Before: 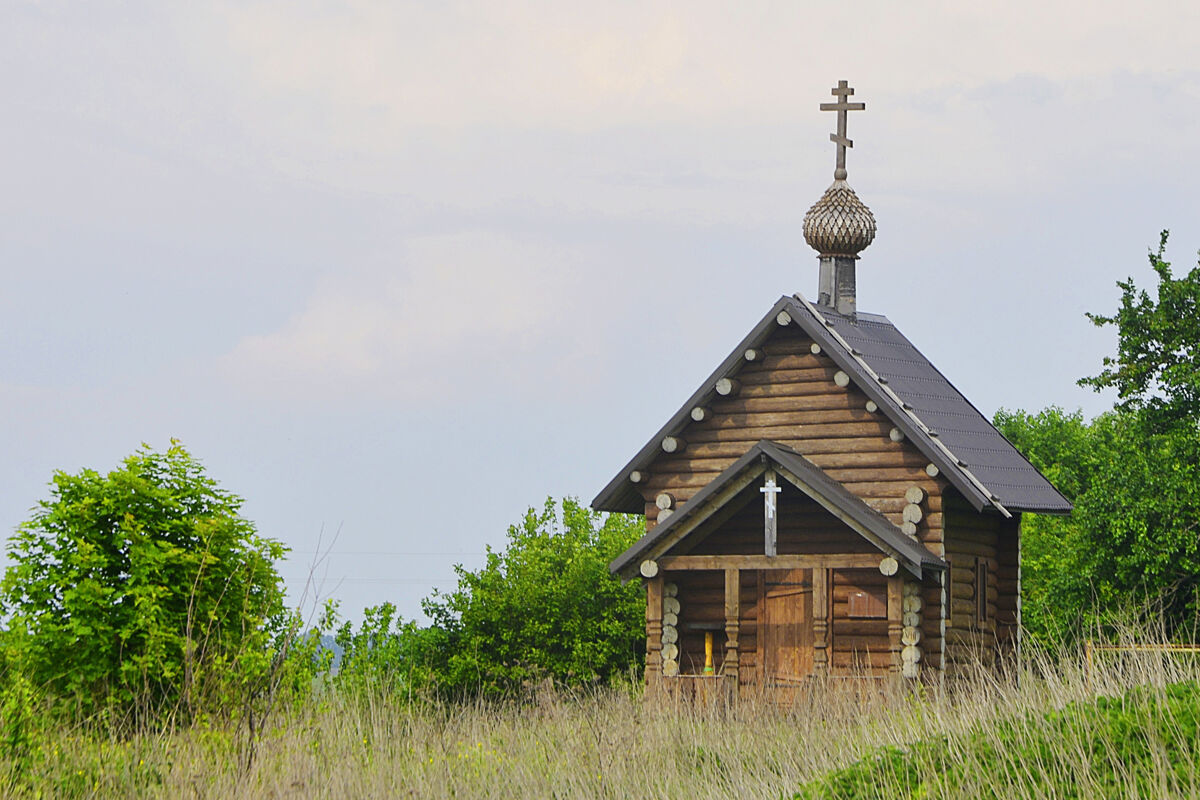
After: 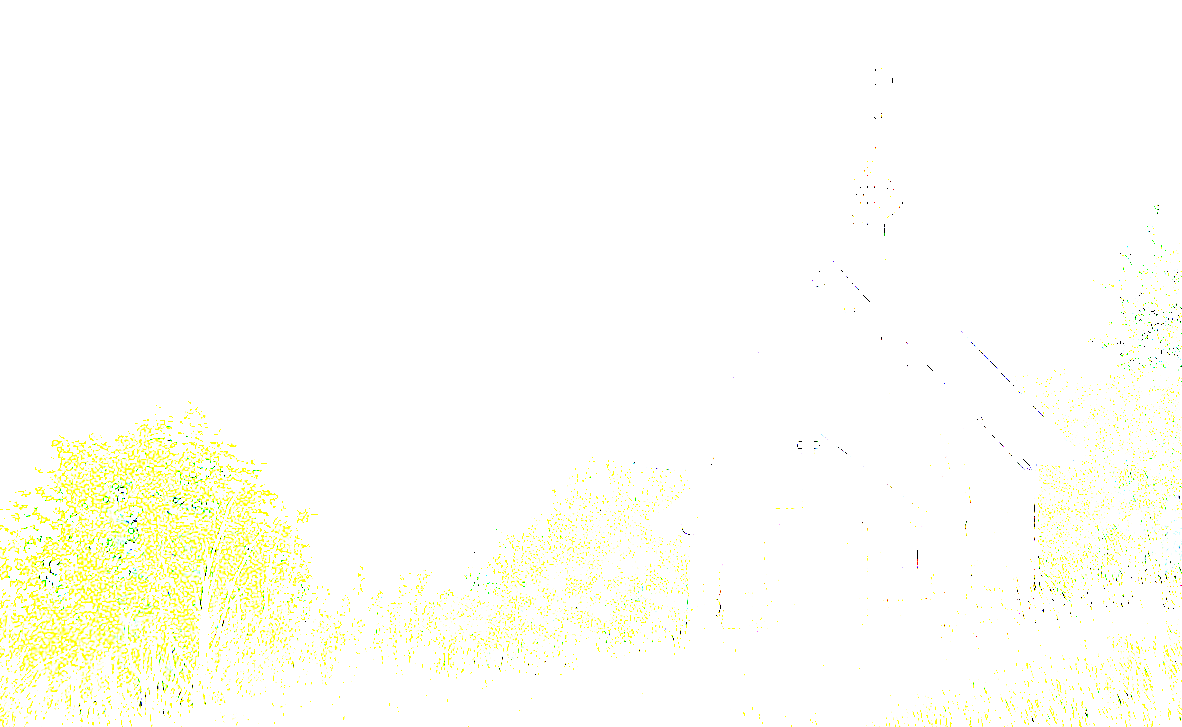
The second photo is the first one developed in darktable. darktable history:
rotate and perspective: rotation -0.013°, lens shift (vertical) -0.027, lens shift (horizontal) 0.178, crop left 0.016, crop right 0.989, crop top 0.082, crop bottom 0.918
white balance: red 0.98, blue 1.61
exposure: exposure 8 EV, compensate highlight preservation false
